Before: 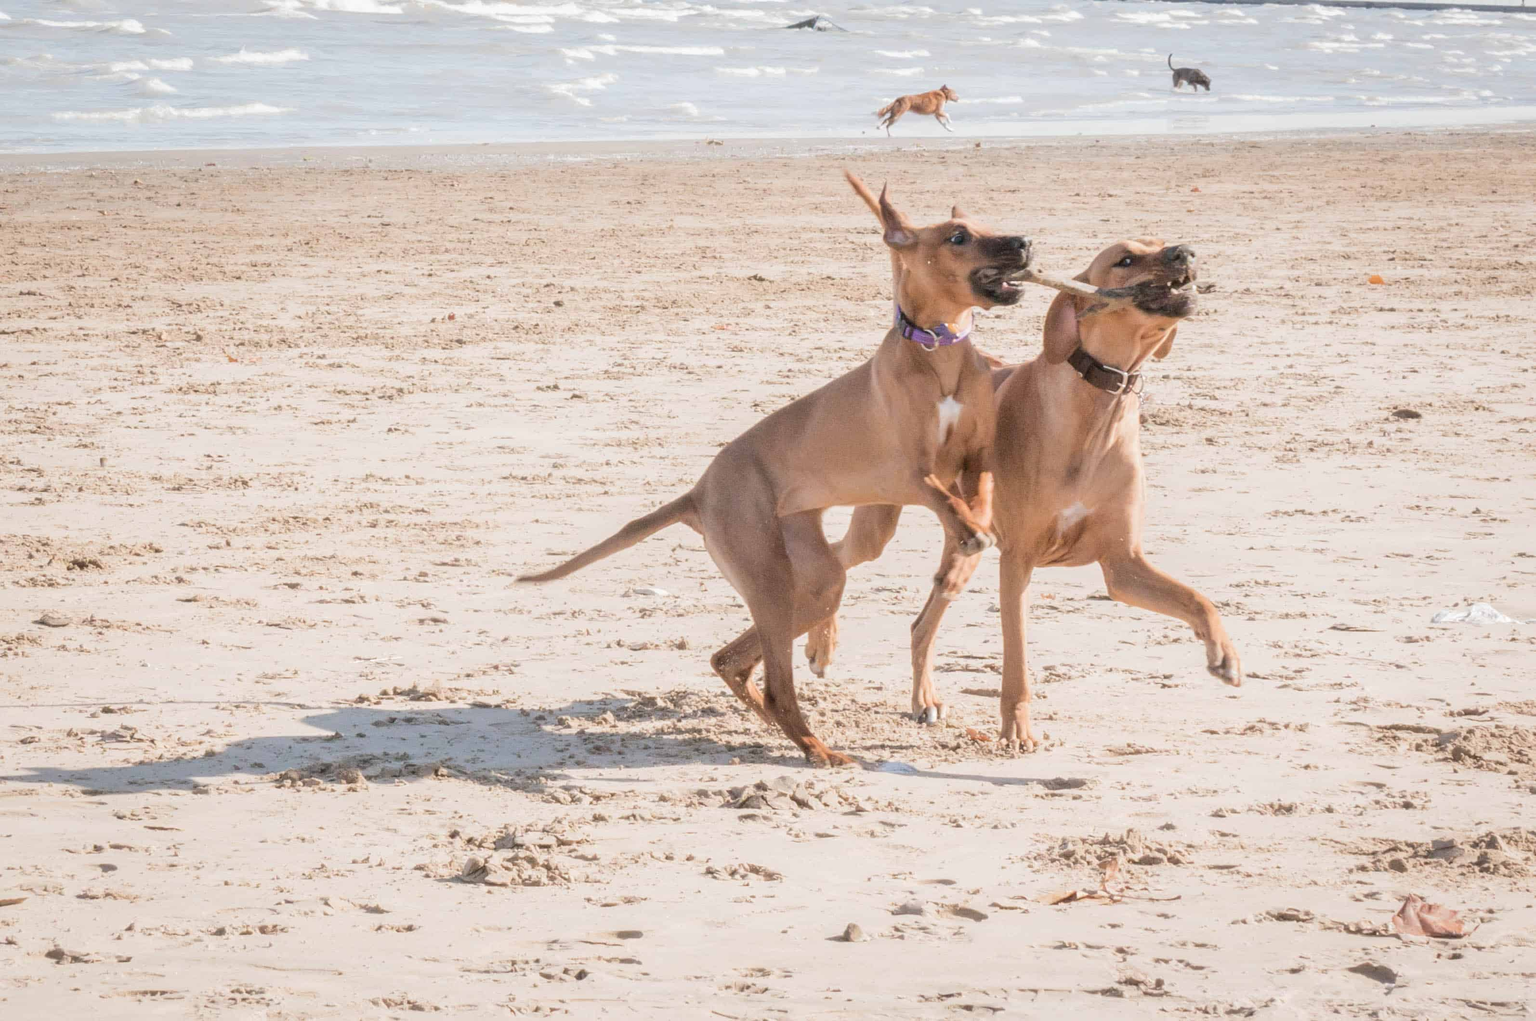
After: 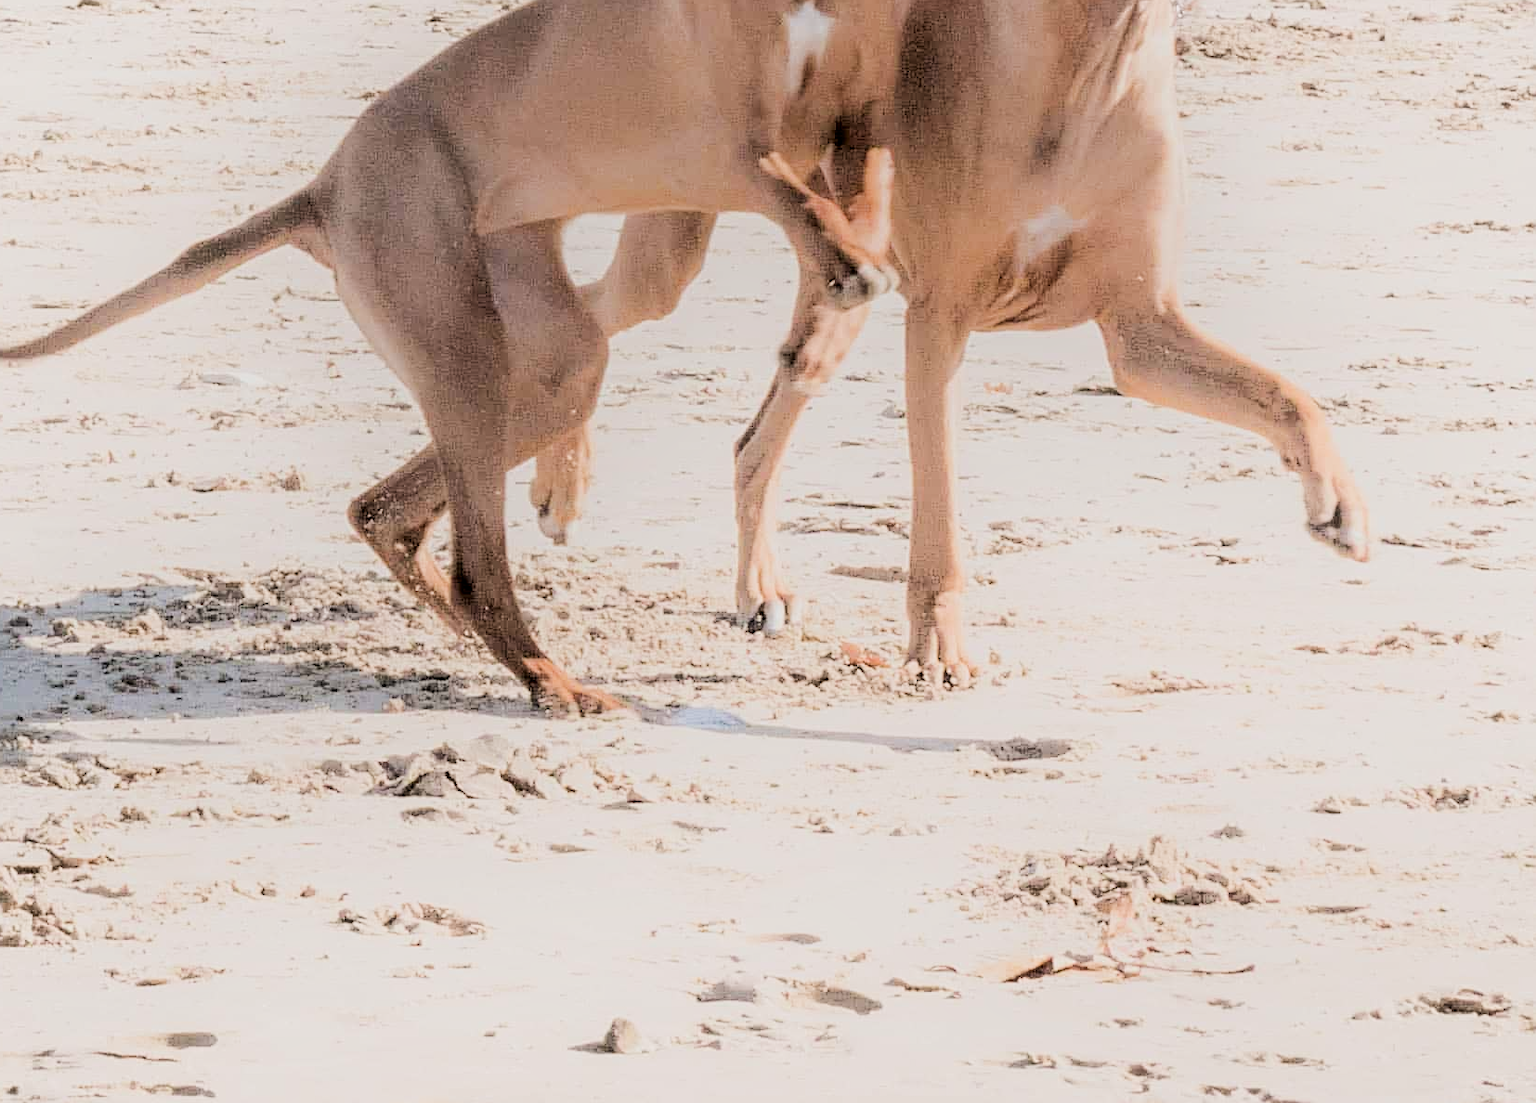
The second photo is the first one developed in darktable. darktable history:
crop: left 34.551%, top 38.739%, right 13.565%, bottom 5.195%
shadows and highlights: shadows -60.59, white point adjustment -5.4, highlights 61.82
sharpen: amount 0.562
filmic rgb: black relative exposure -2.93 EV, white relative exposure 4.56 EV, hardness 1.76, contrast 1.244
